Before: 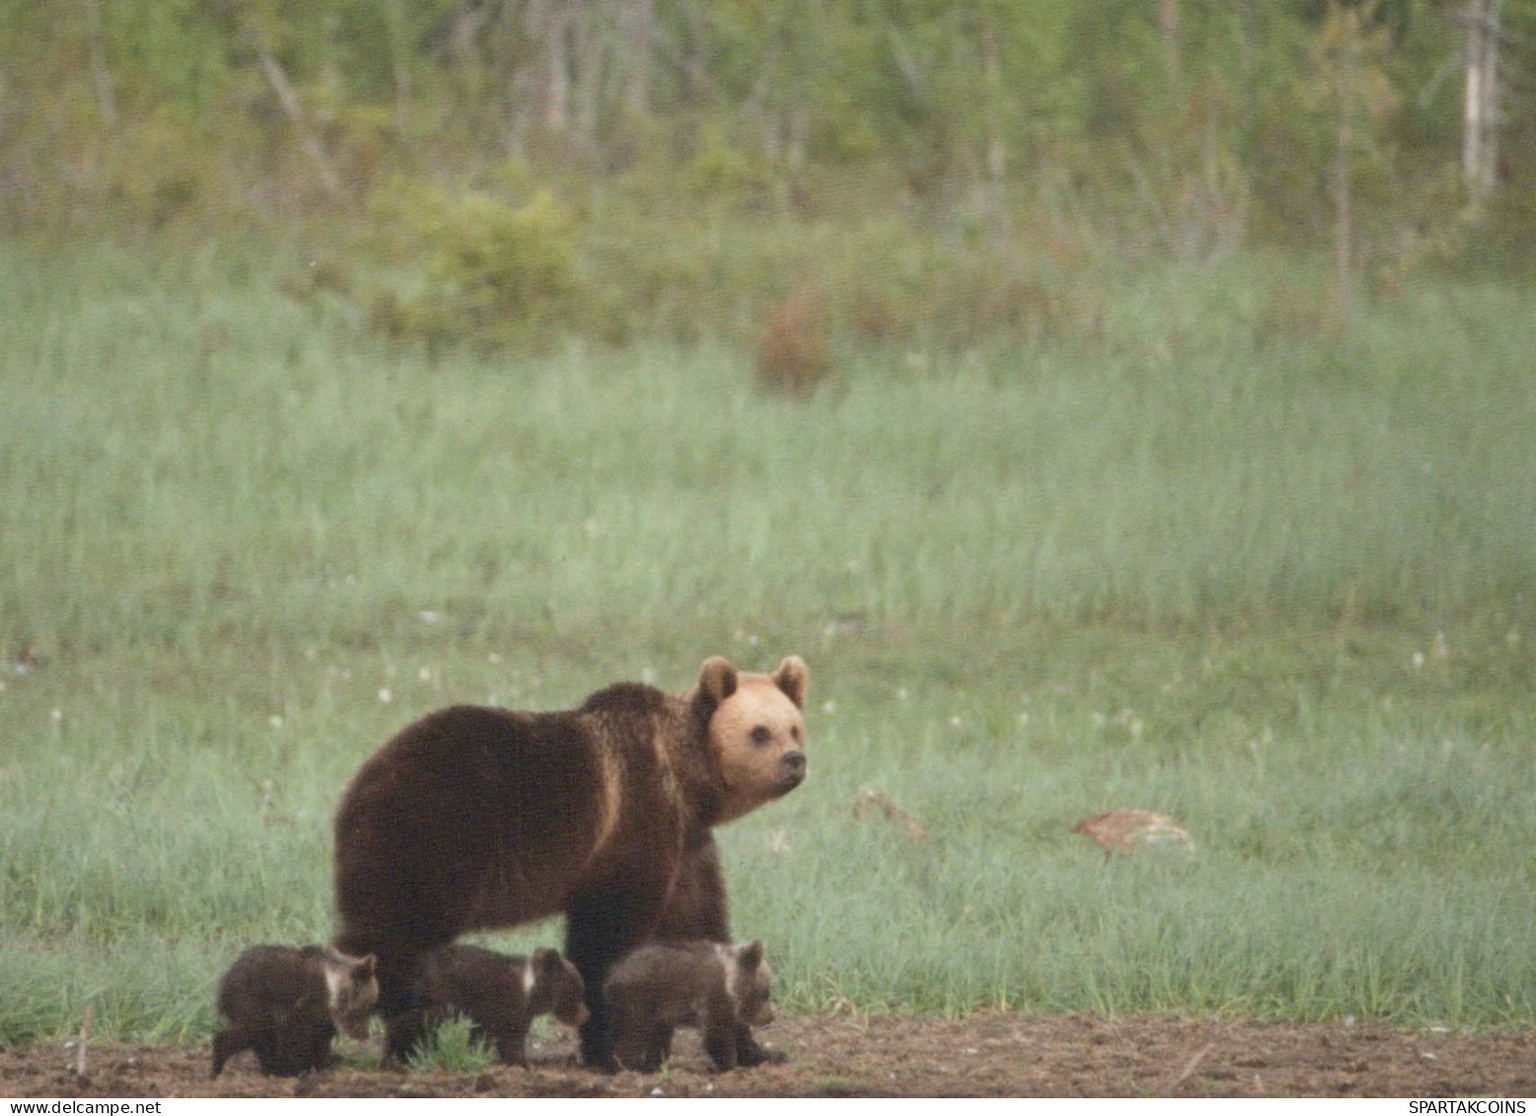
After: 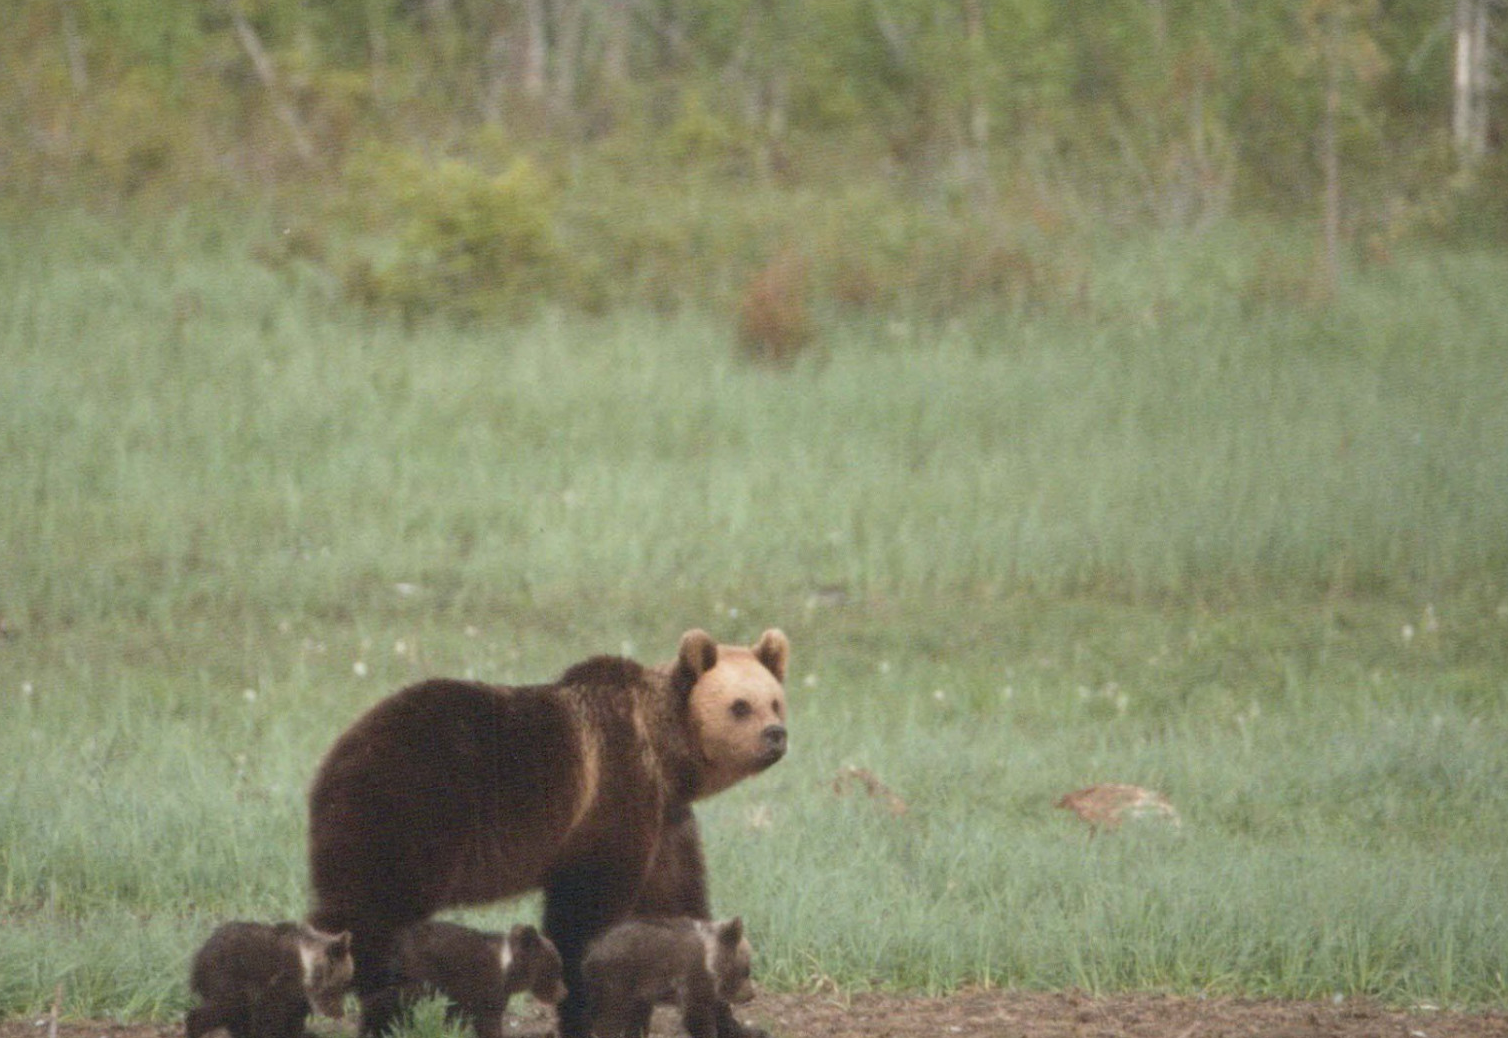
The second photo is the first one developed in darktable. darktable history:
crop: left 1.964%, top 3.251%, right 1.122%, bottom 4.933%
